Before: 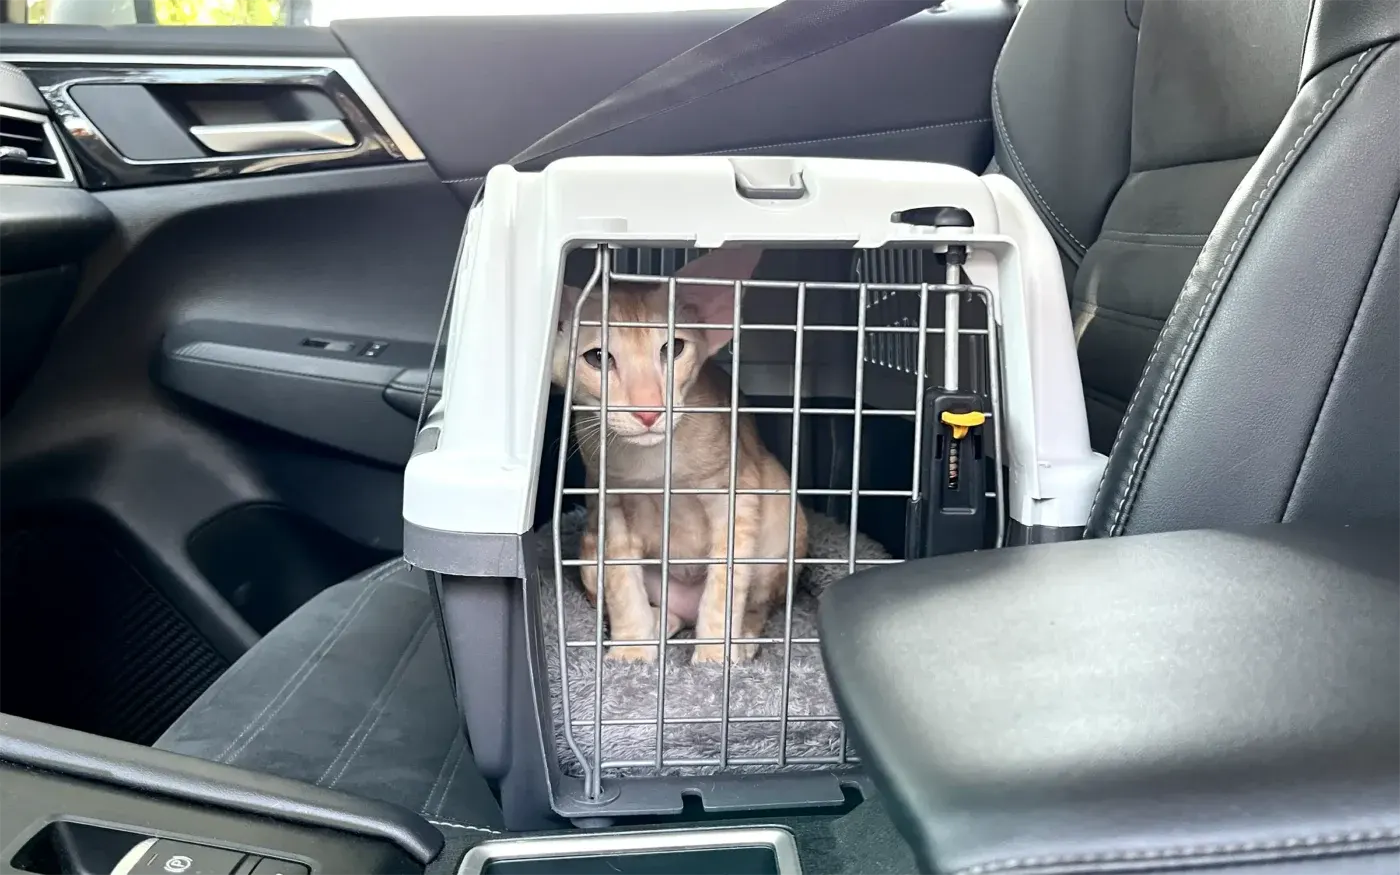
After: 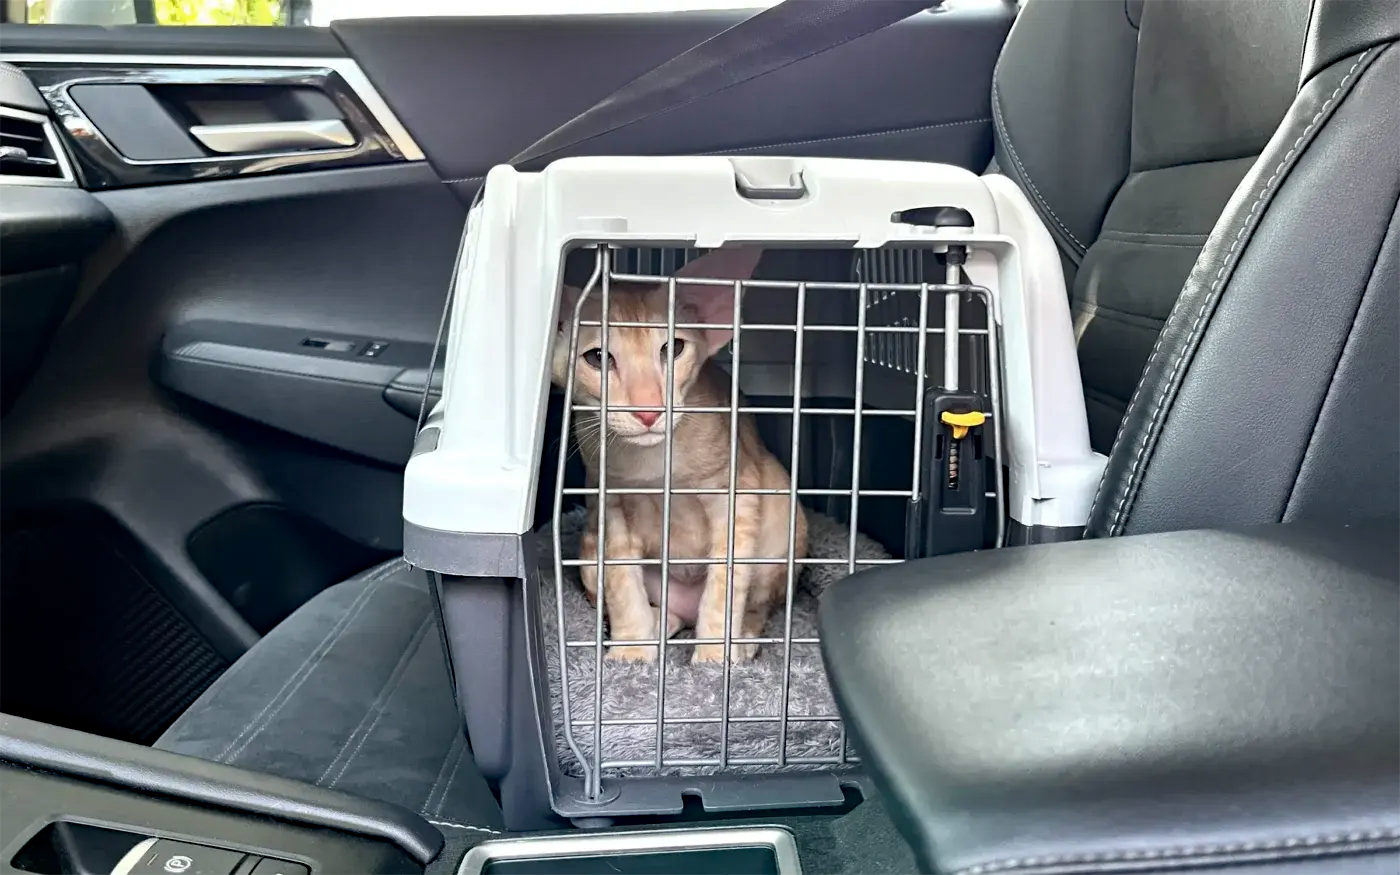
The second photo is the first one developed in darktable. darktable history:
shadows and highlights: shadows 18.02, highlights -84.74, soften with gaussian
haze removal: compatibility mode true, adaptive false
